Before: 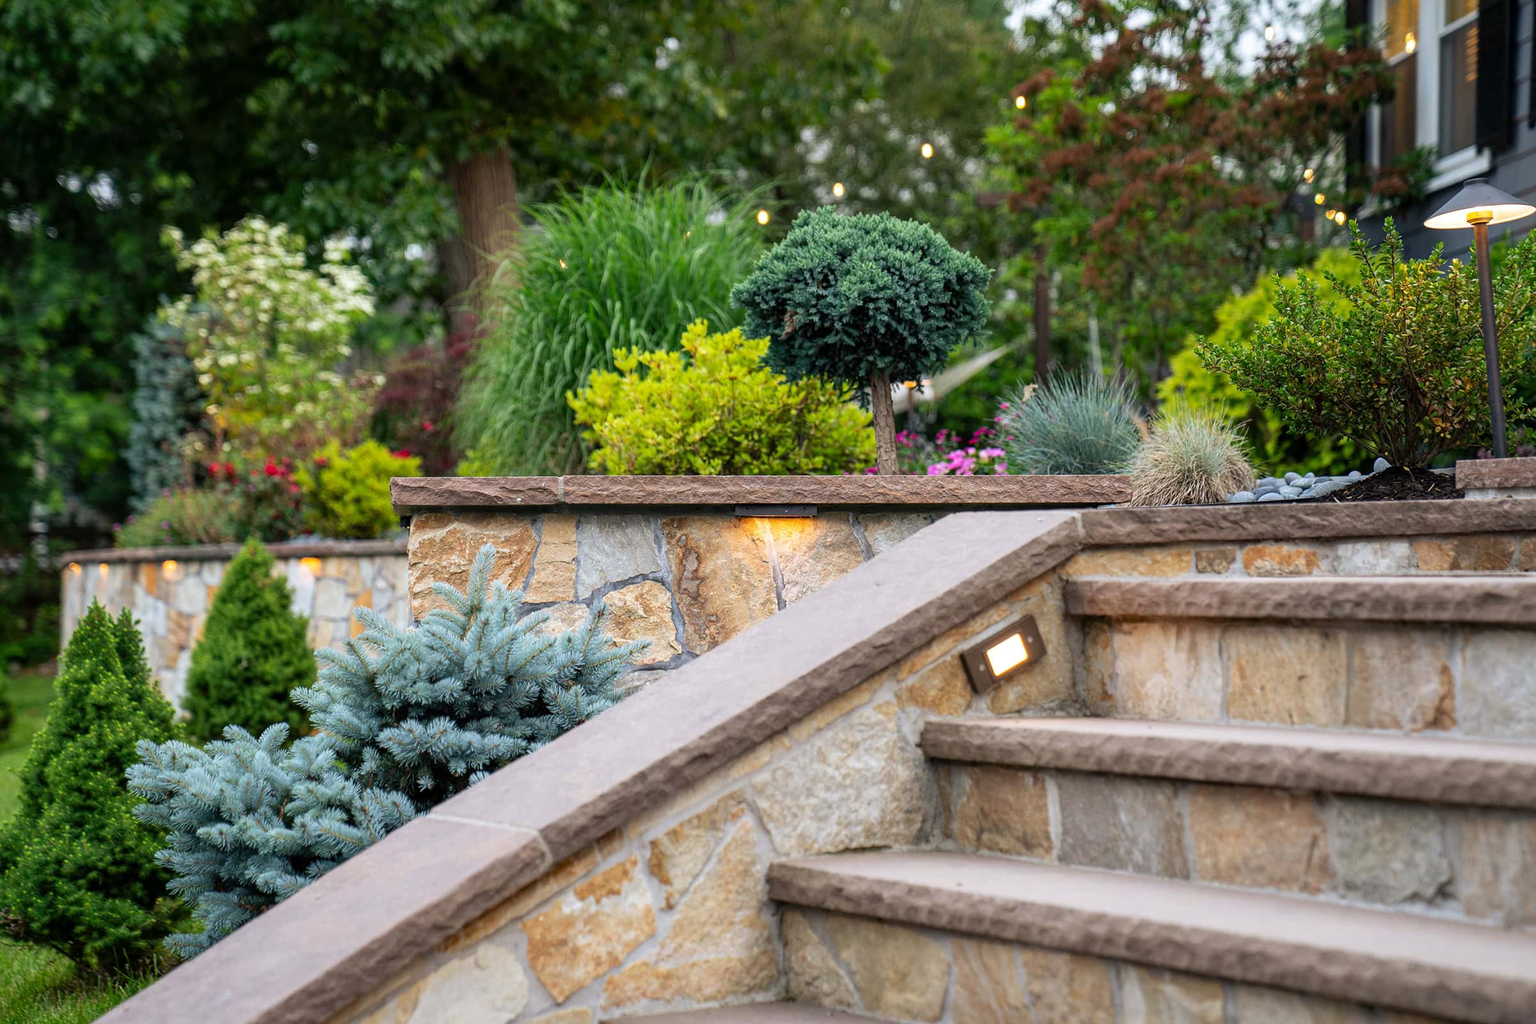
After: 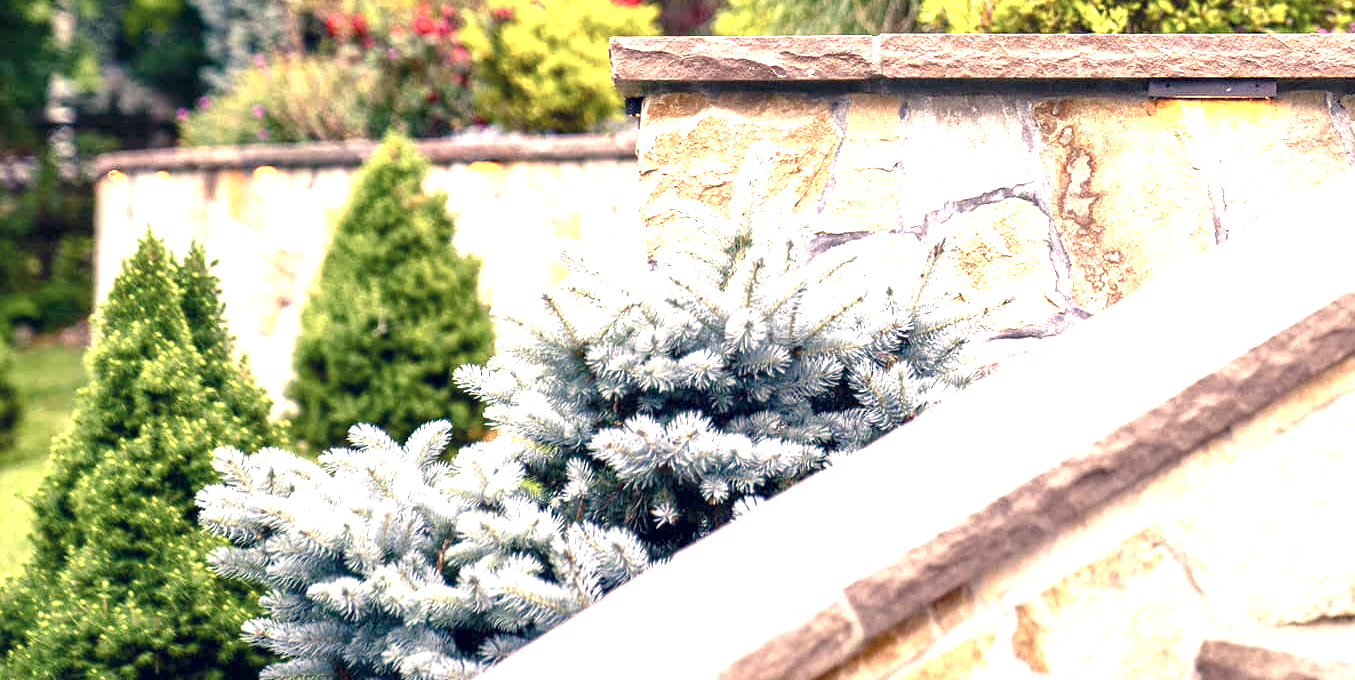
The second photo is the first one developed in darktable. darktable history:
local contrast: mode bilateral grid, contrast 20, coarseness 99, detail 150%, midtone range 0.2
color balance rgb: perceptual saturation grading › global saturation 45.799%, perceptual saturation grading › highlights -50.358%, perceptual saturation grading › shadows 30.063%, global vibrance 20%
color correction: highlights a* 20.22, highlights b* 28.19, shadows a* 3.38, shadows b* -17.72, saturation 0.722
exposure: black level correction 0, exposure 1.757 EV, compensate exposure bias true, compensate highlight preservation false
crop: top 44.373%, right 43.524%, bottom 13.094%
contrast brightness saturation: saturation -0.169
color calibration: x 0.37, y 0.382, temperature 4303.84 K
